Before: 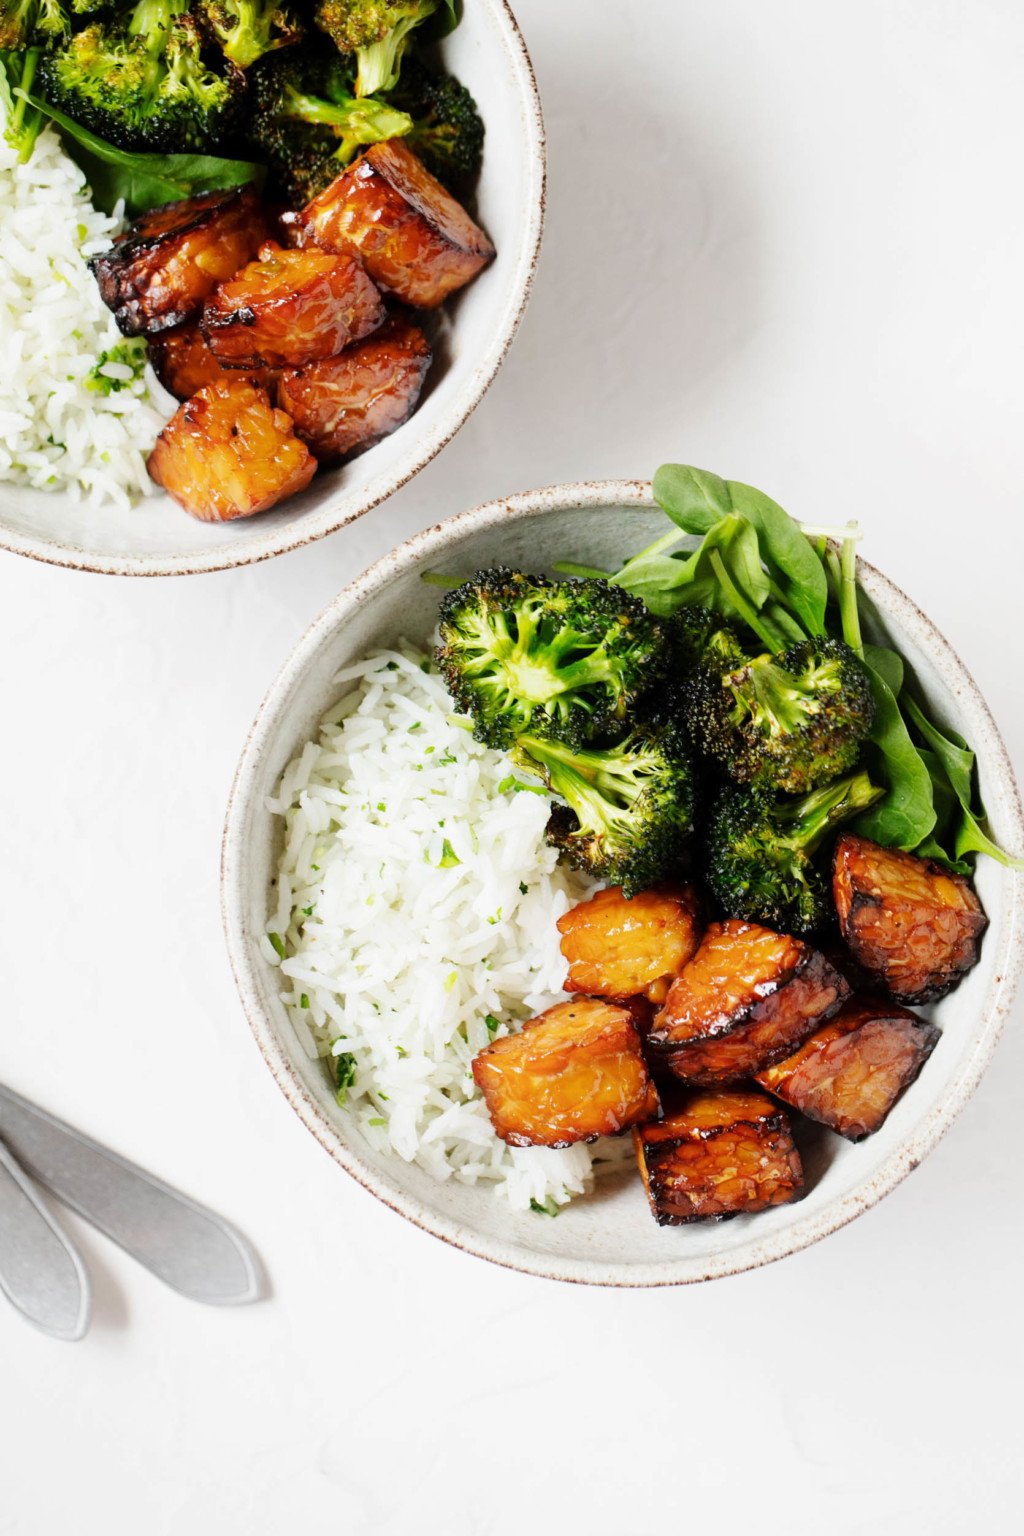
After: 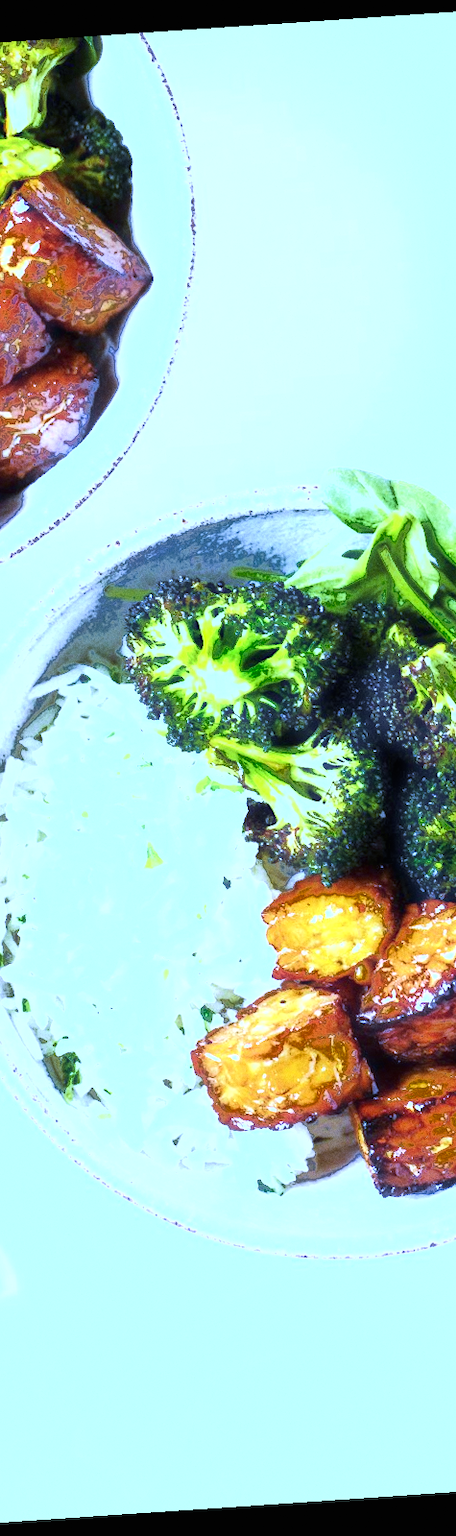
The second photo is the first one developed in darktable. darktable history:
fill light: exposure -0.73 EV, center 0.69, width 2.2
grain: coarseness 0.09 ISO
exposure: black level correction 0, exposure 1.173 EV, compensate exposure bias true, compensate highlight preservation false
rotate and perspective: rotation -4.2°, shear 0.006, automatic cropping off
white balance: red 0.766, blue 1.537
velvia: on, module defaults
haze removal: strength -0.1, adaptive false
crop: left 31.229%, right 27.105%
